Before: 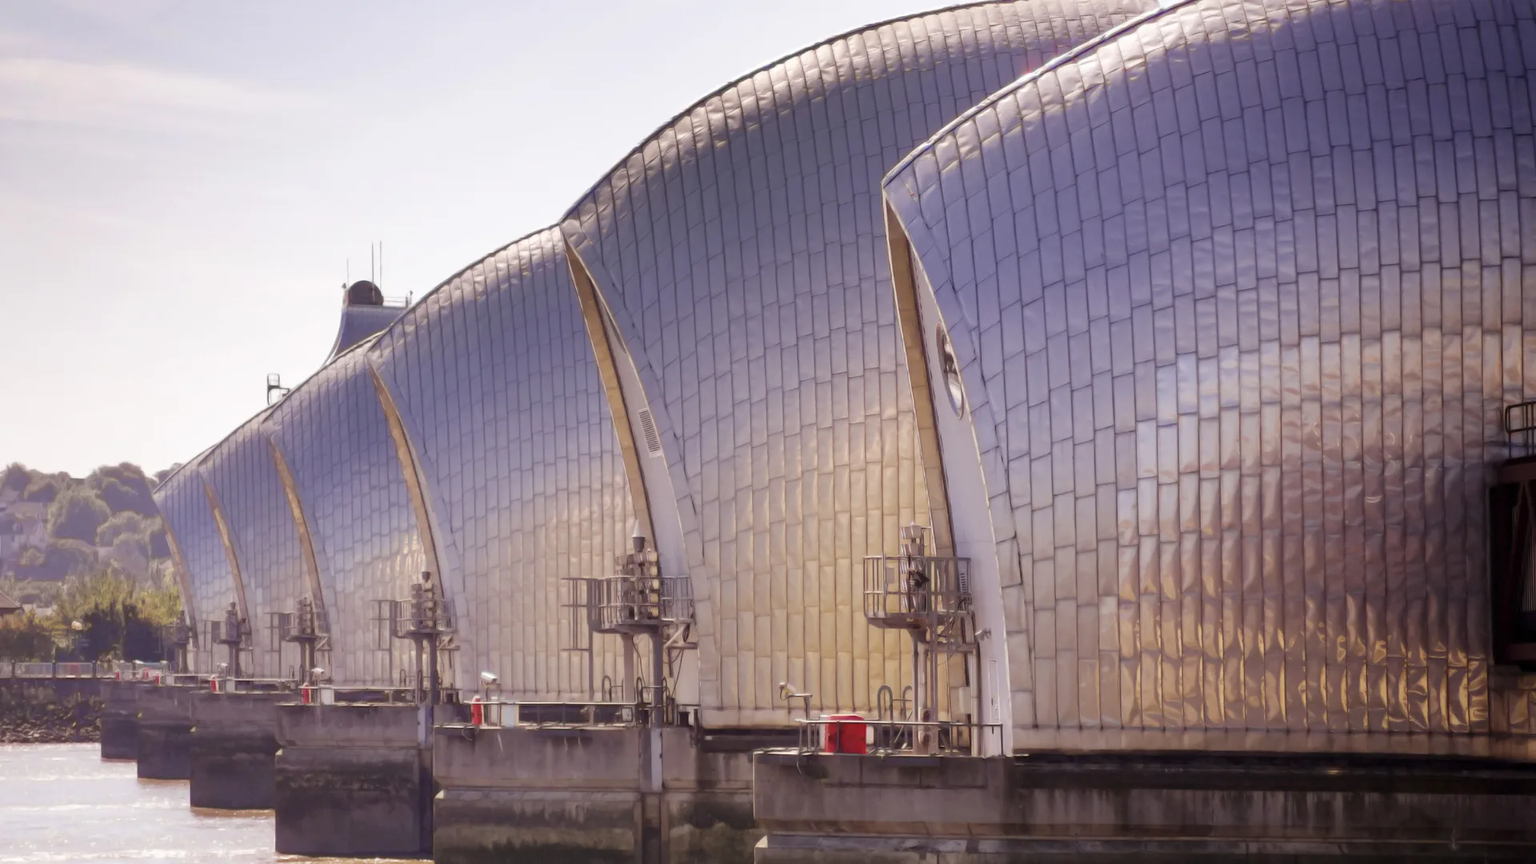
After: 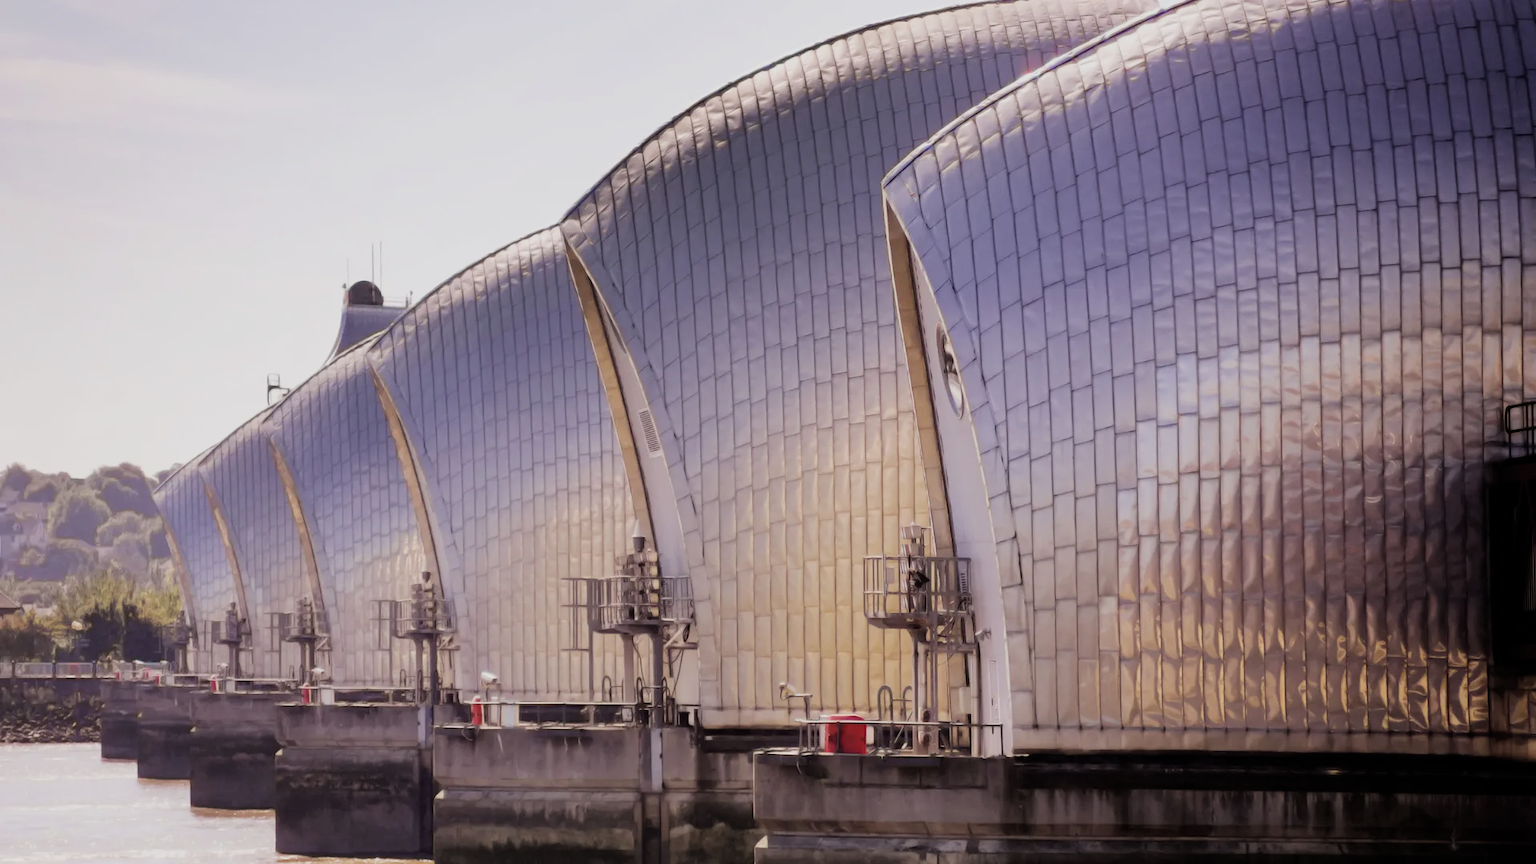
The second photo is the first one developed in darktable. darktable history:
filmic rgb: black relative exposure -7.65 EV, white relative exposure 4.56 EV, hardness 3.61, contrast 1.243
